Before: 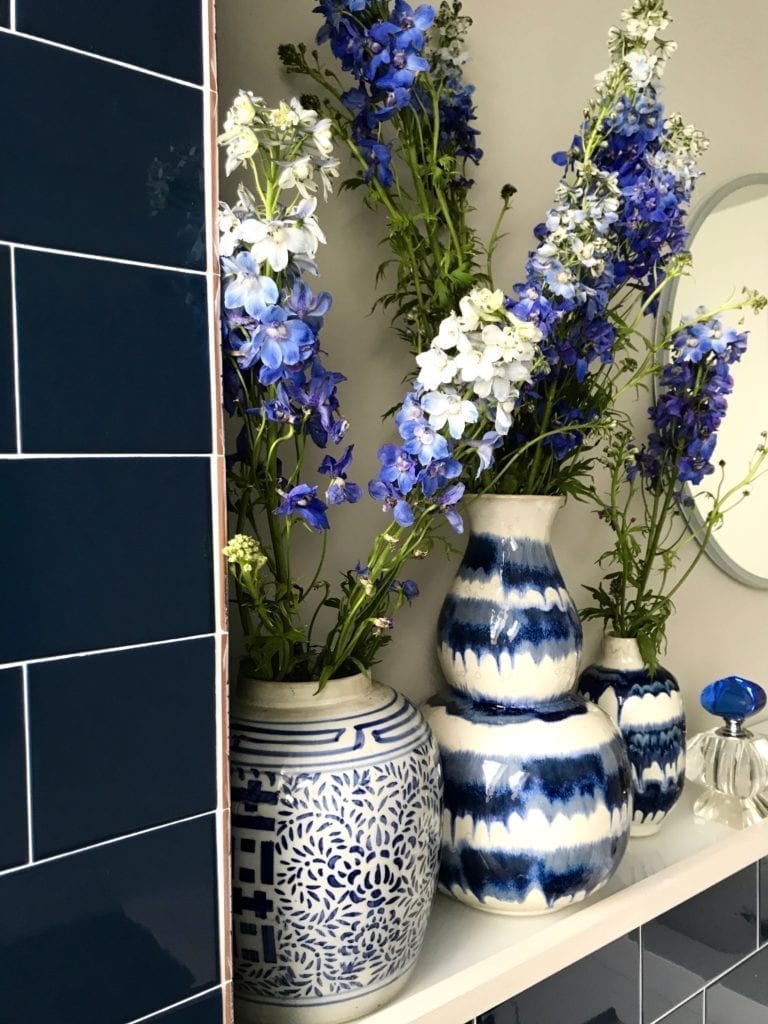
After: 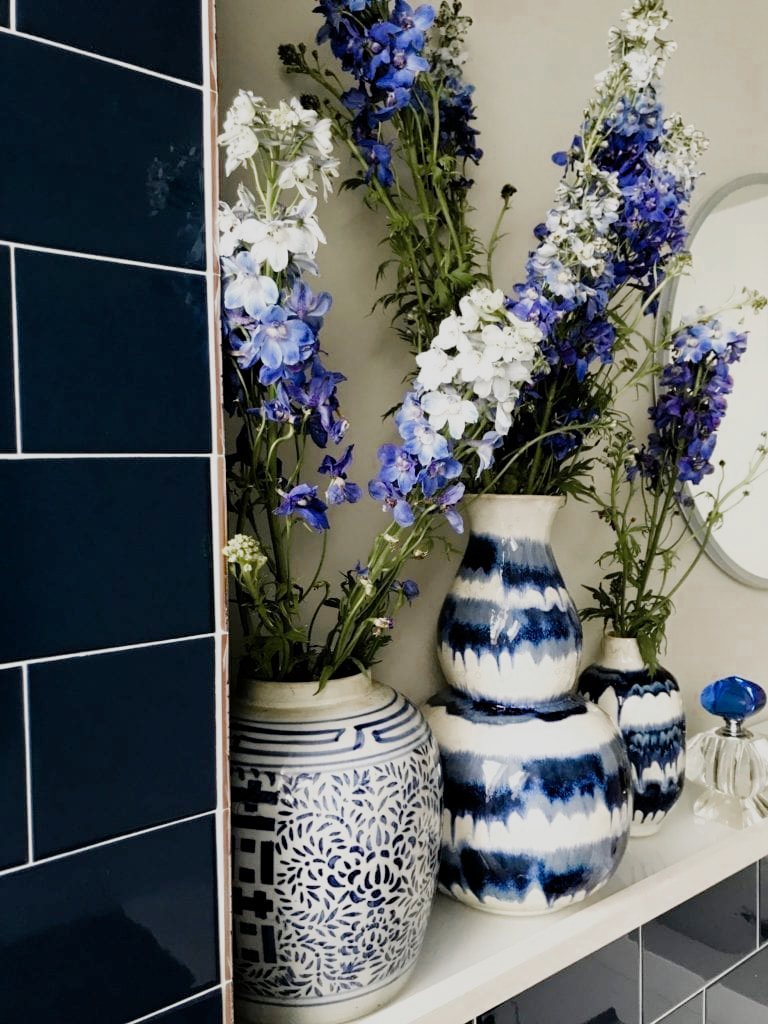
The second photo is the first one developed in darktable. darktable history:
color zones: curves: ch0 [(0.11, 0.396) (0.195, 0.36) (0.25, 0.5) (0.303, 0.412) (0.357, 0.544) (0.75, 0.5) (0.967, 0.328)]; ch1 [(0, 0.468) (0.112, 0.512) (0.202, 0.6) (0.25, 0.5) (0.307, 0.352) (0.357, 0.544) (0.75, 0.5) (0.963, 0.524)]
exposure: exposure 0.297 EV, compensate highlight preservation false
filmic rgb: black relative exposure -7.65 EV, white relative exposure 4.56 EV, hardness 3.61, preserve chrominance no, color science v4 (2020), contrast in shadows soft
